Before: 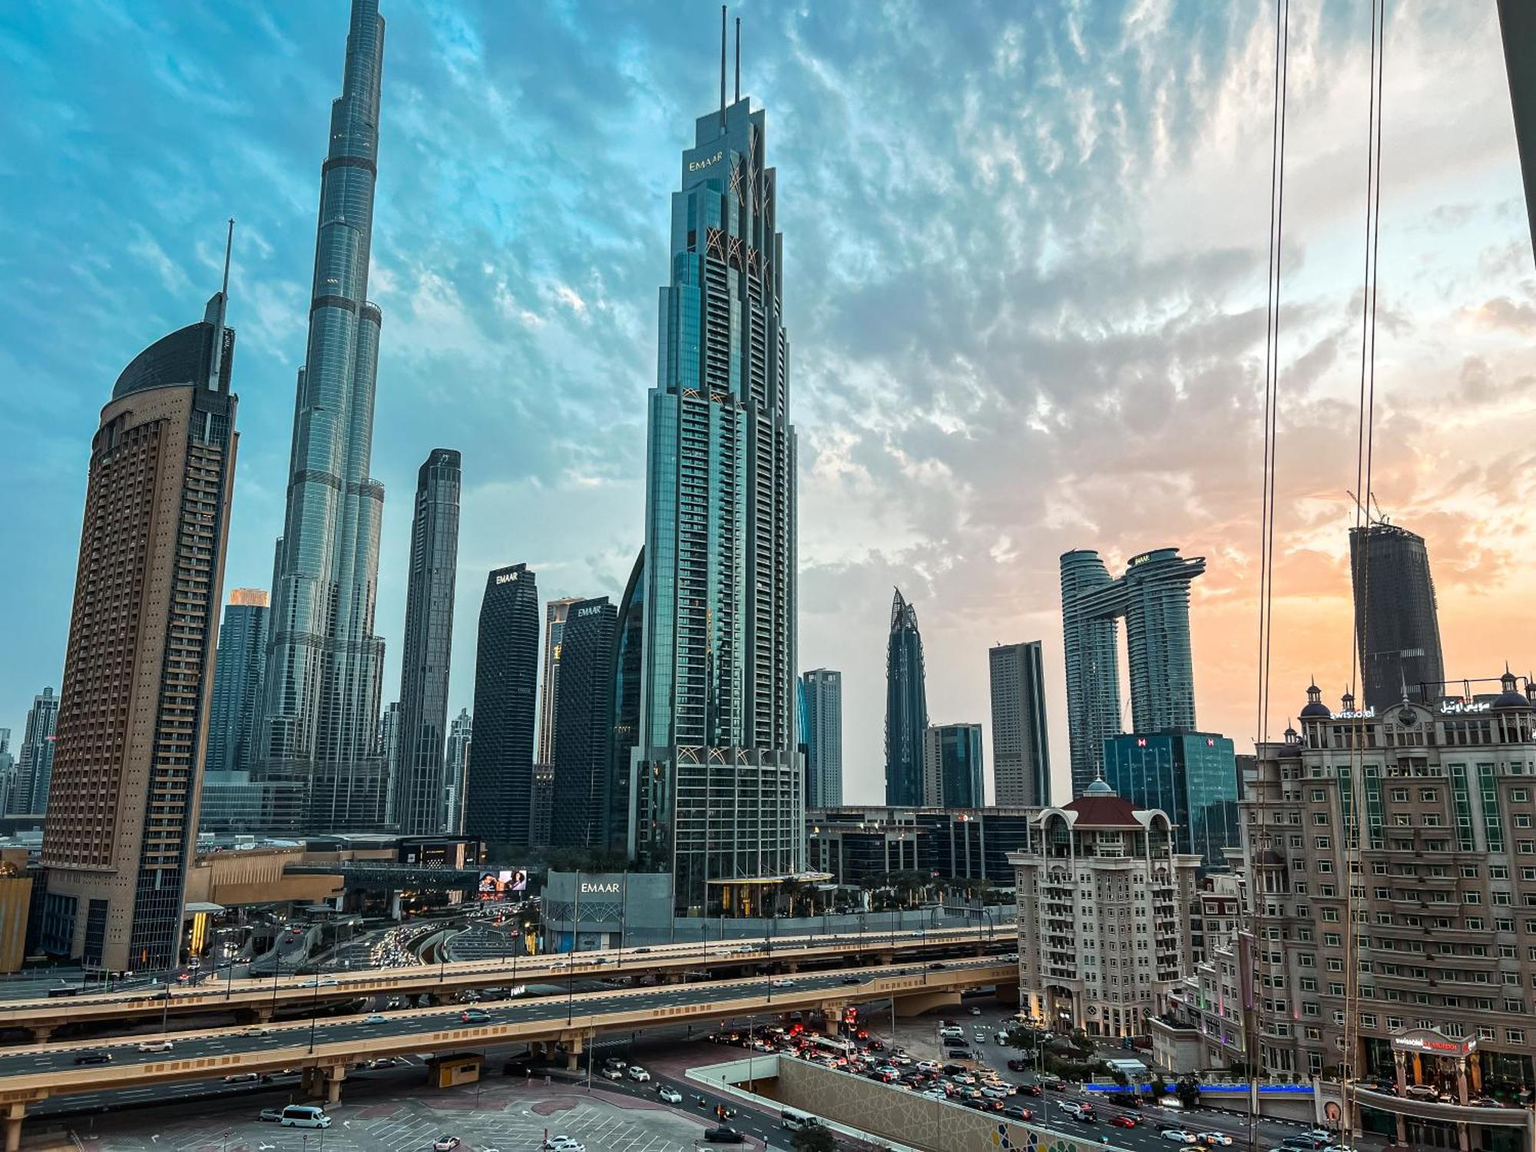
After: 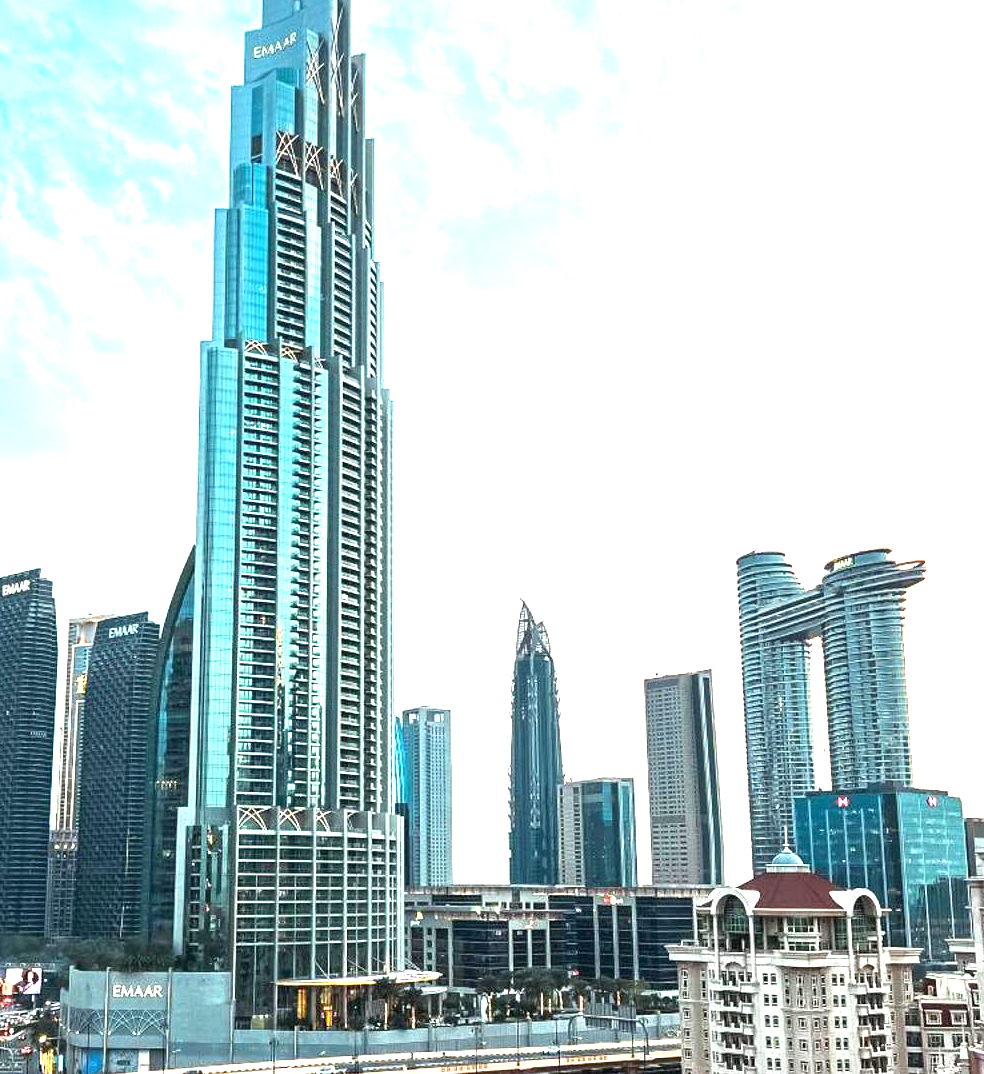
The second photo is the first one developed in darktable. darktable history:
crop: left 32.217%, top 11.004%, right 18.553%, bottom 17.379%
exposure: black level correction 0, exposure 1.903 EV, compensate highlight preservation false
